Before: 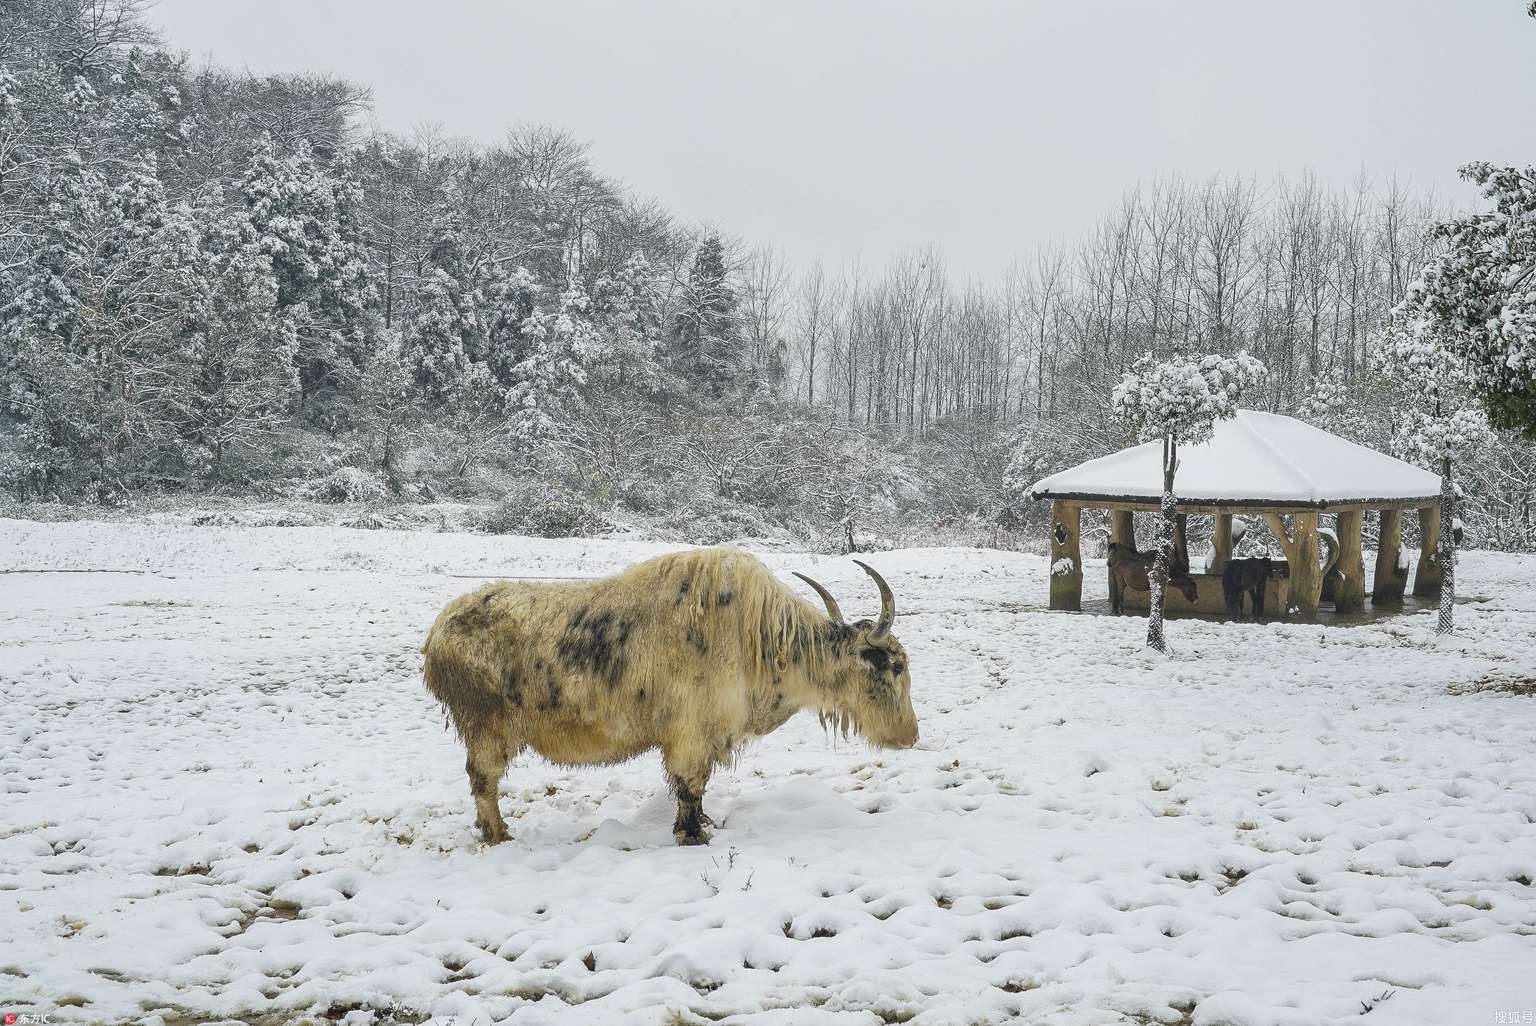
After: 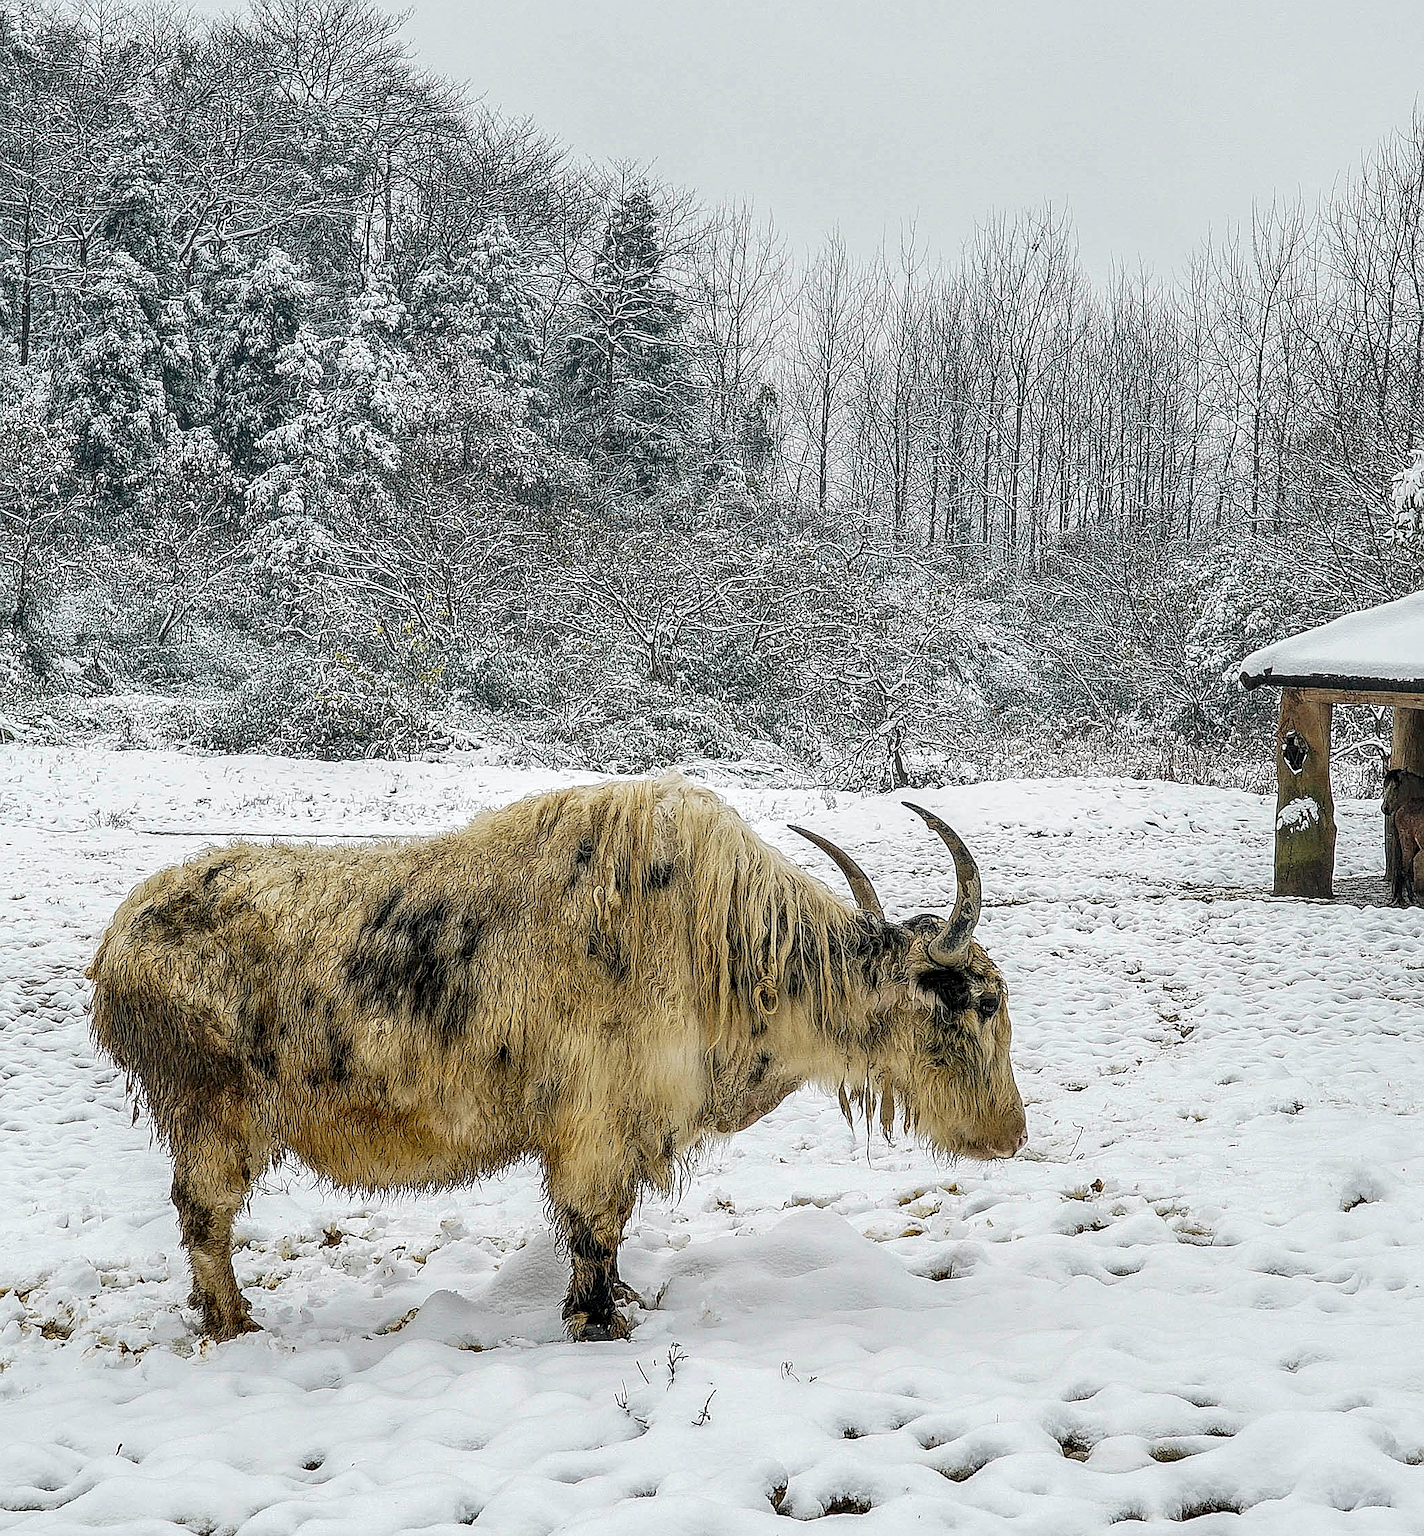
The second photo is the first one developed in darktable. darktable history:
crop and rotate: angle 0.011°, left 24.442%, top 13.215%, right 26.422%, bottom 7.467%
sharpen: on, module defaults
local contrast: highlights 60%, shadows 62%, detail 160%
